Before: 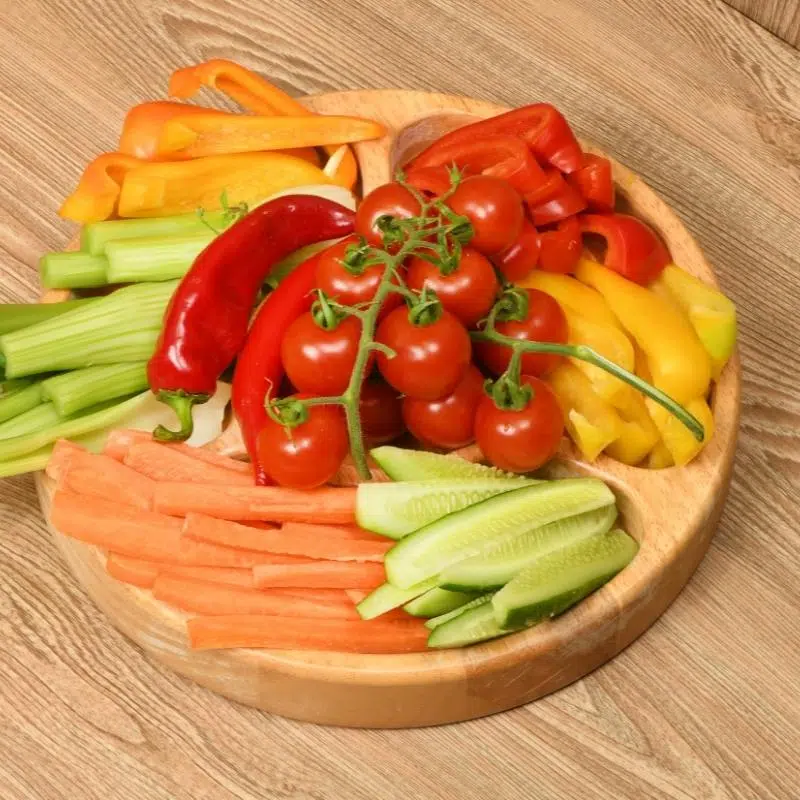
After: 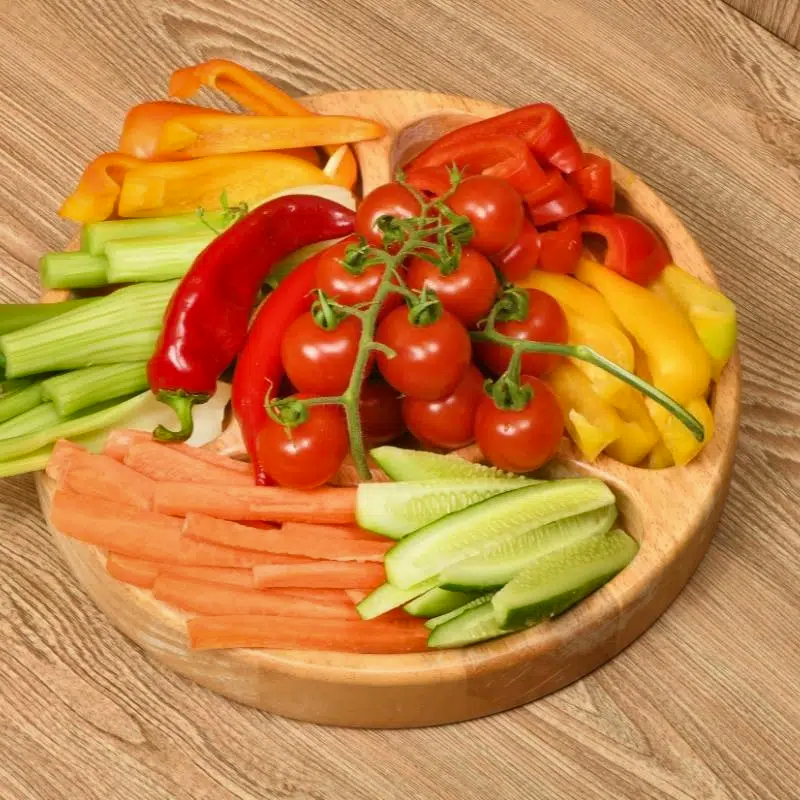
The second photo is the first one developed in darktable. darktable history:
shadows and highlights: highlights color adjustment 49.83%, low approximation 0.01, soften with gaussian
